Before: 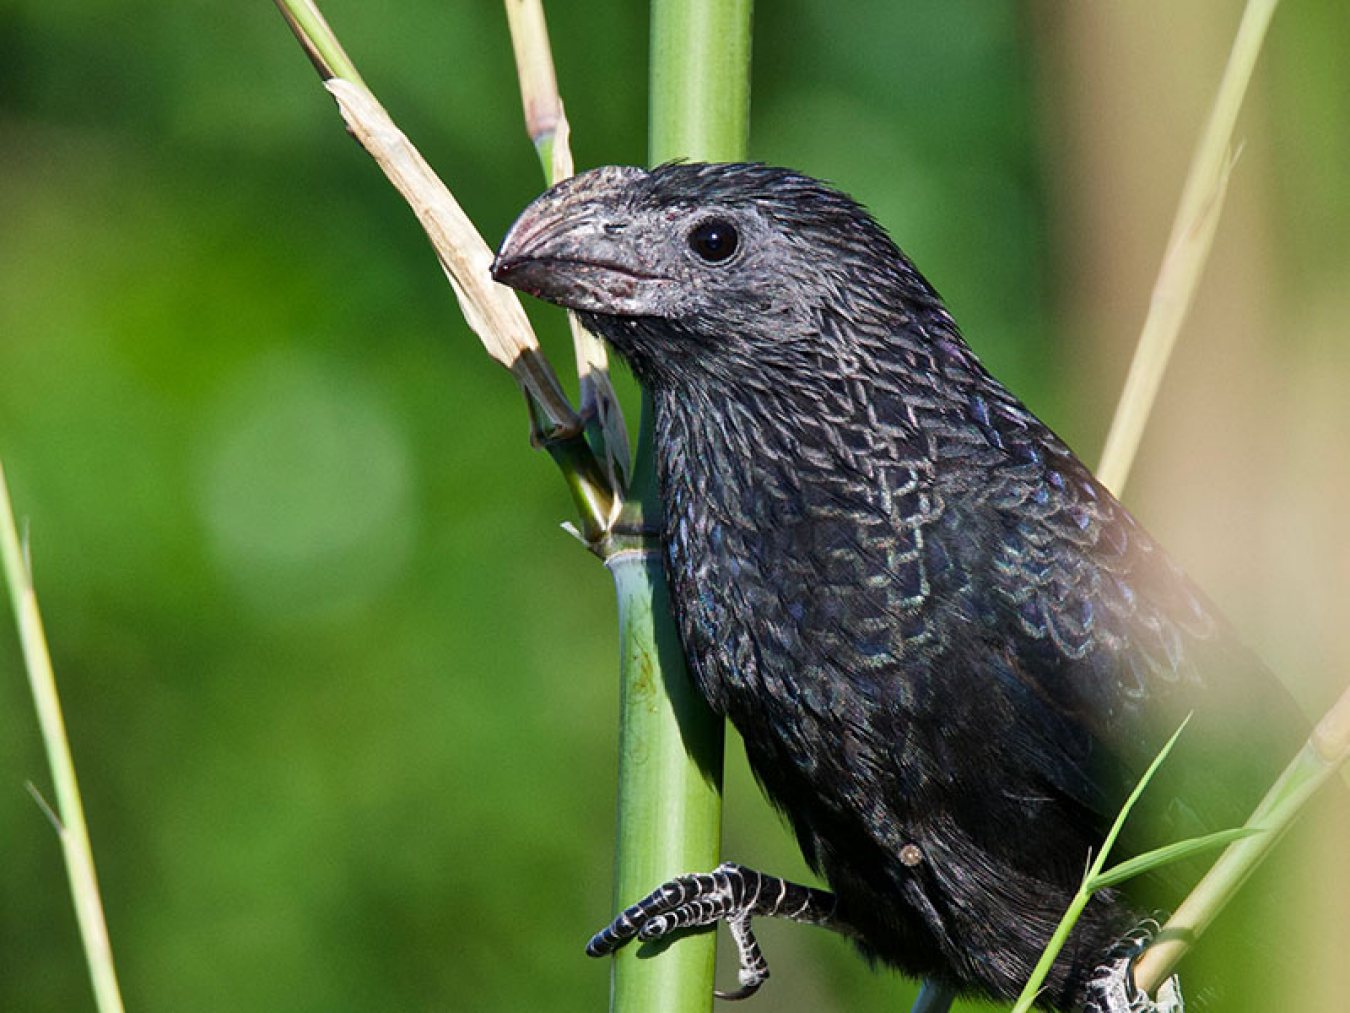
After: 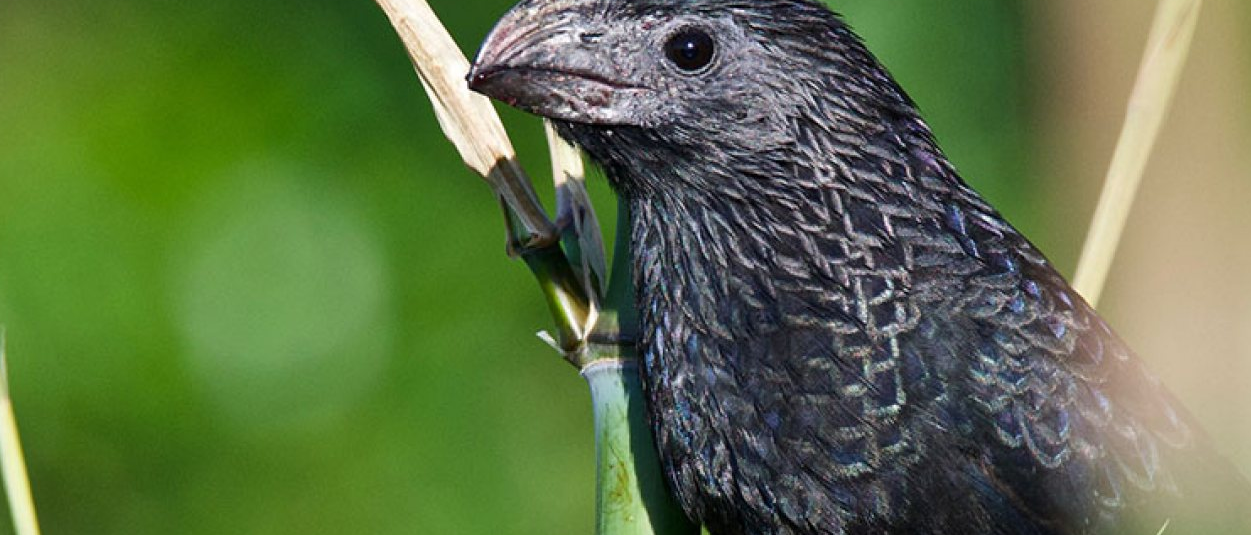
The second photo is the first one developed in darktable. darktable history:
crop: left 1.85%, top 18.882%, right 5.467%, bottom 28.275%
